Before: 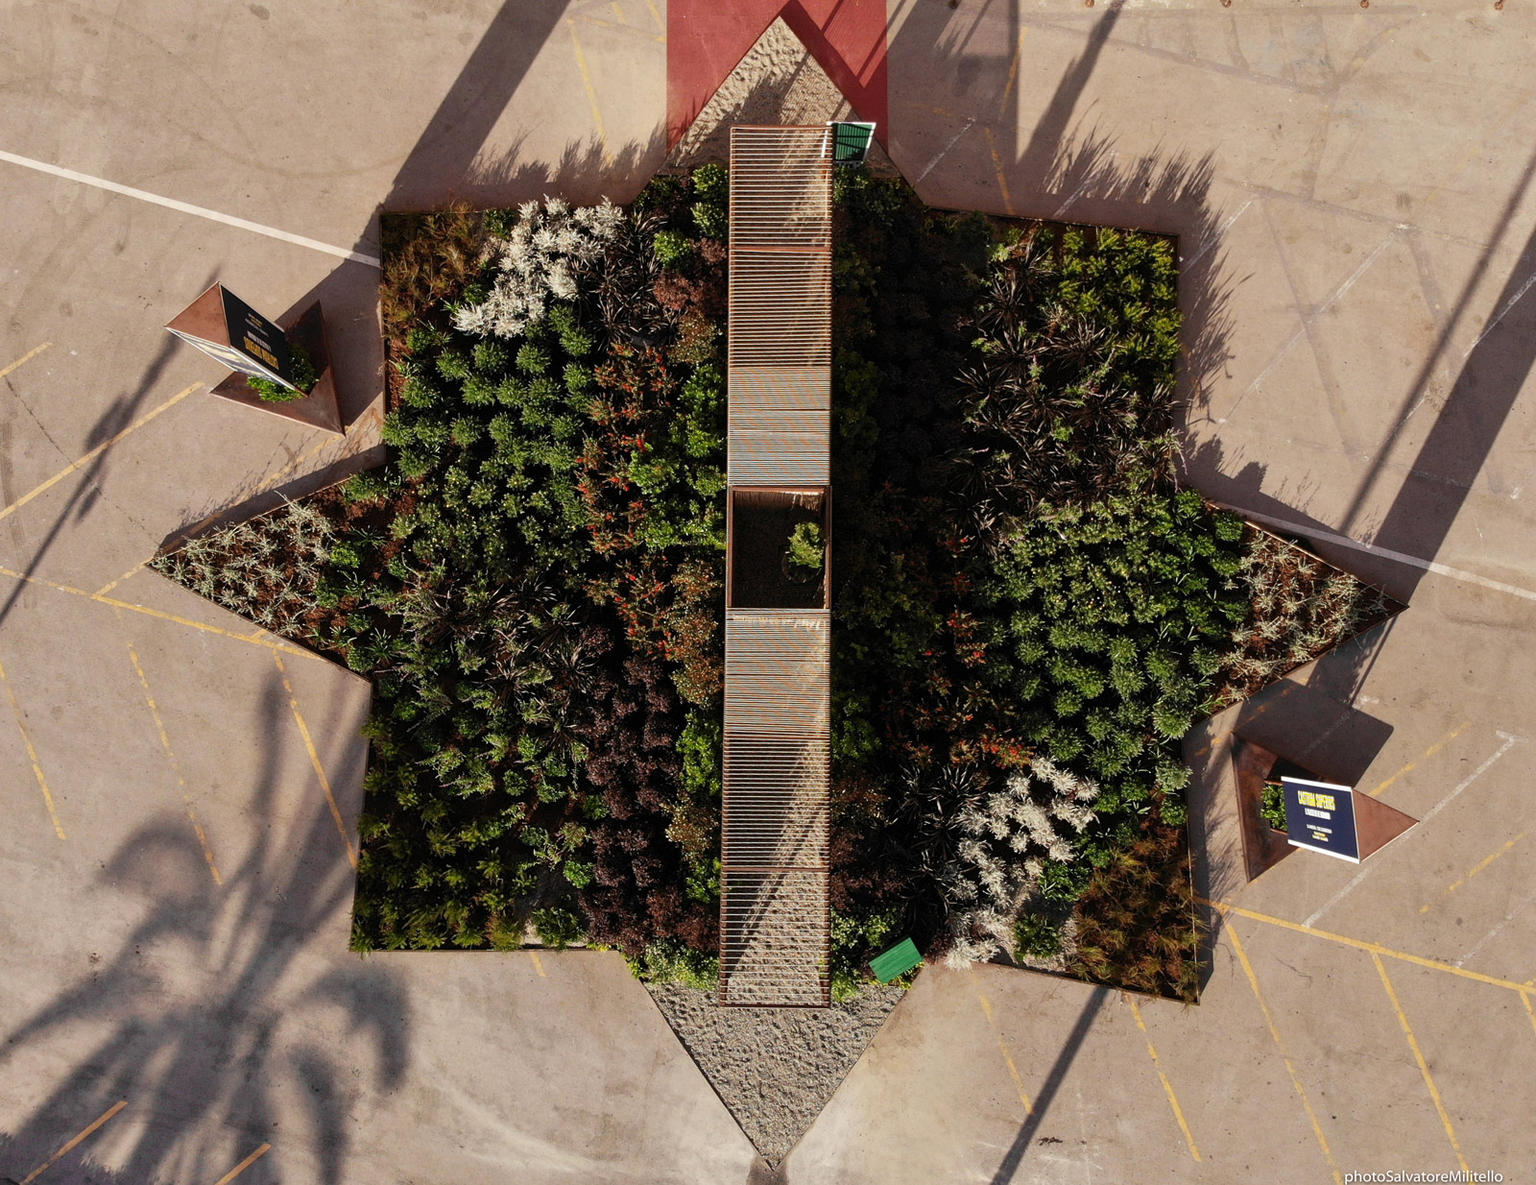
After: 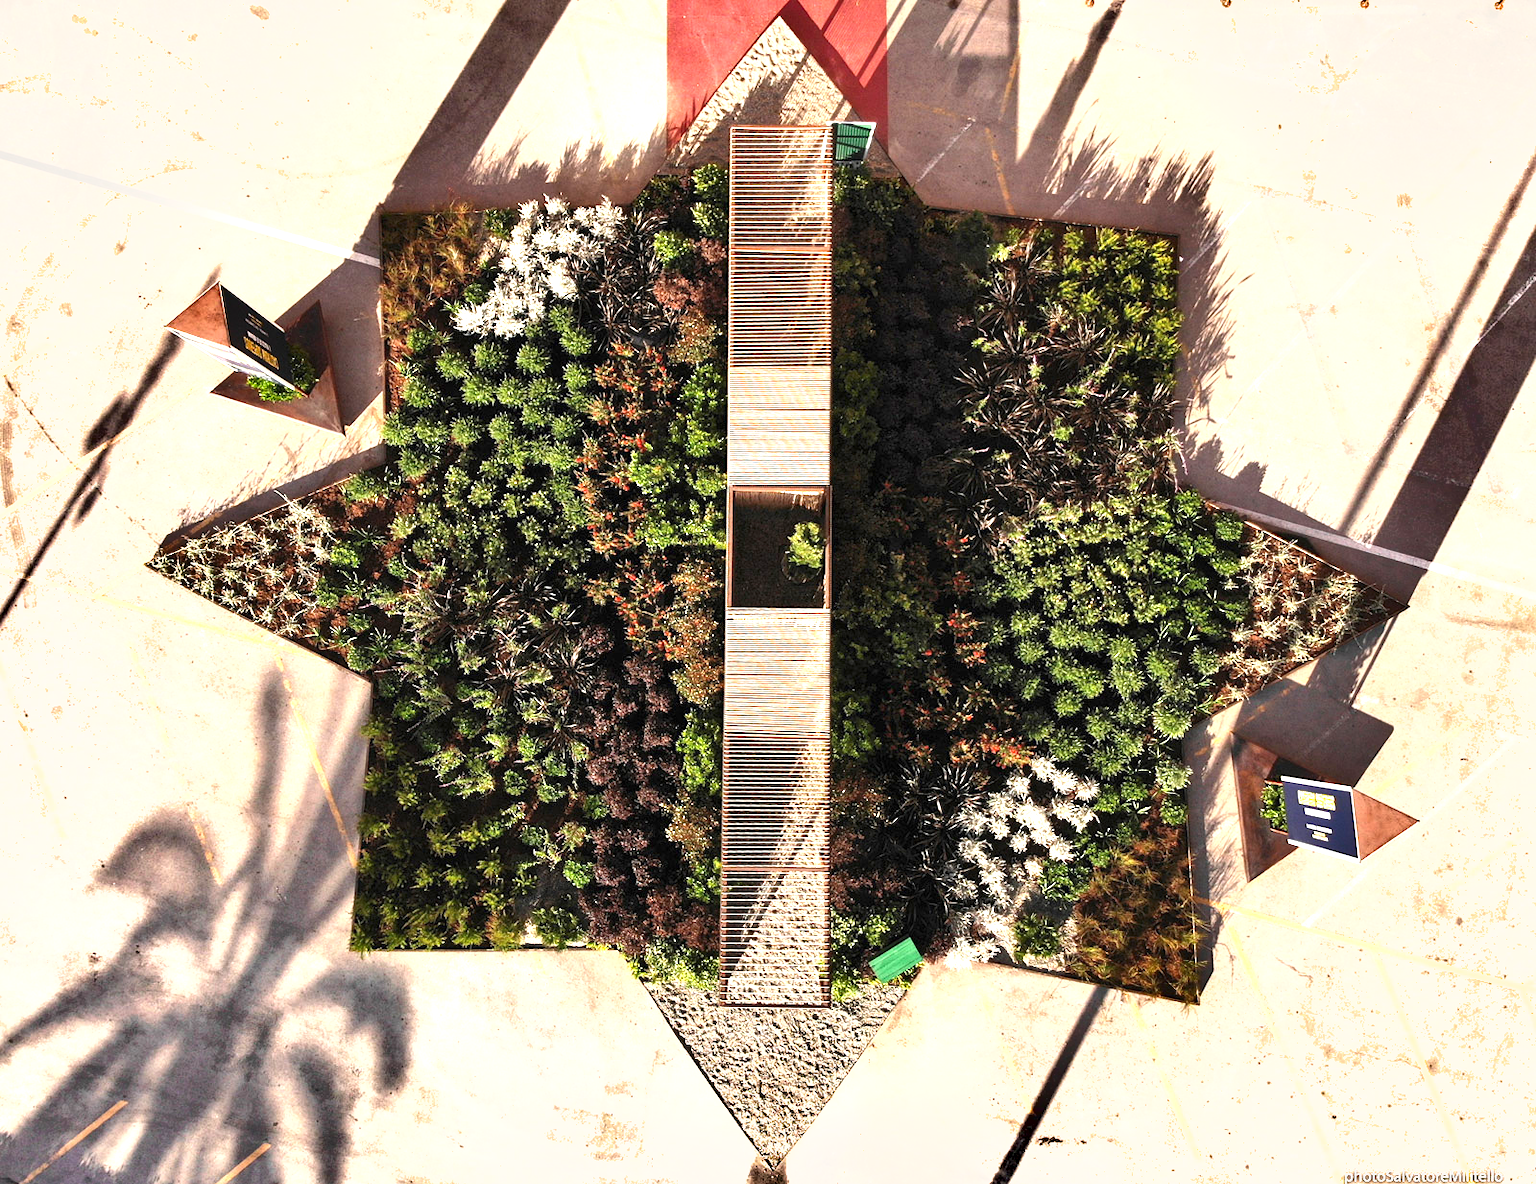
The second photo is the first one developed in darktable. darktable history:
exposure: black level correction 0, exposure 1.625 EV, compensate exposure bias true, compensate highlight preservation false
contrast brightness saturation: saturation -0.04
tone equalizer: on, module defaults
shadows and highlights: soften with gaussian
